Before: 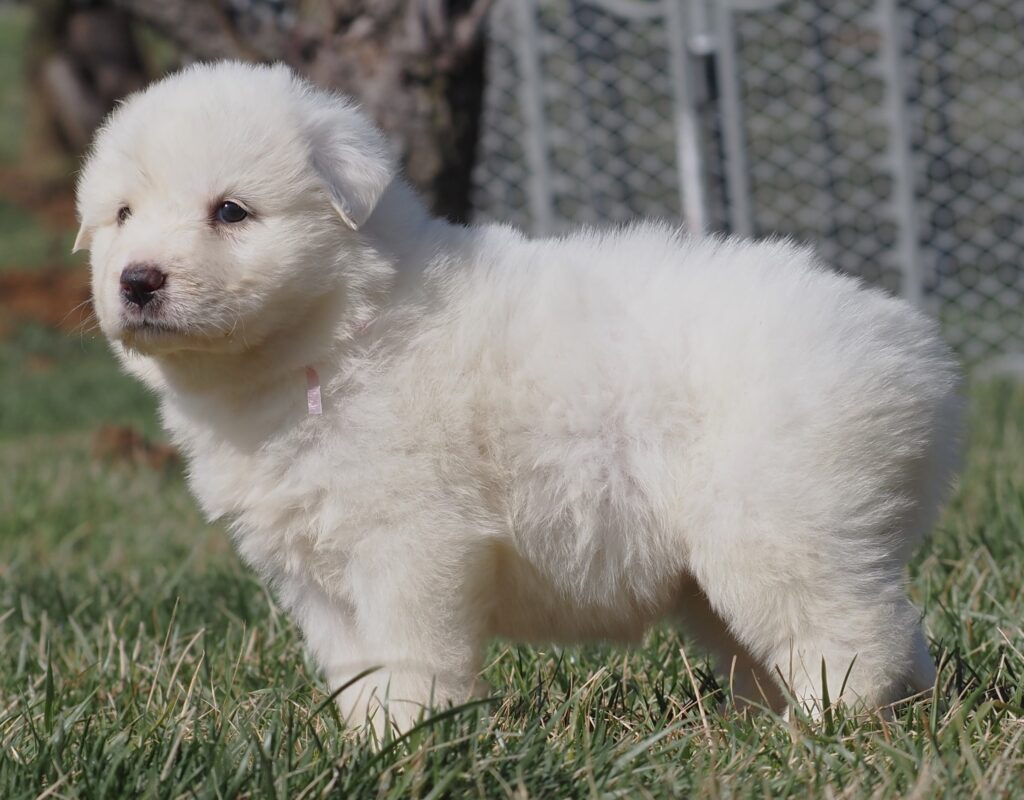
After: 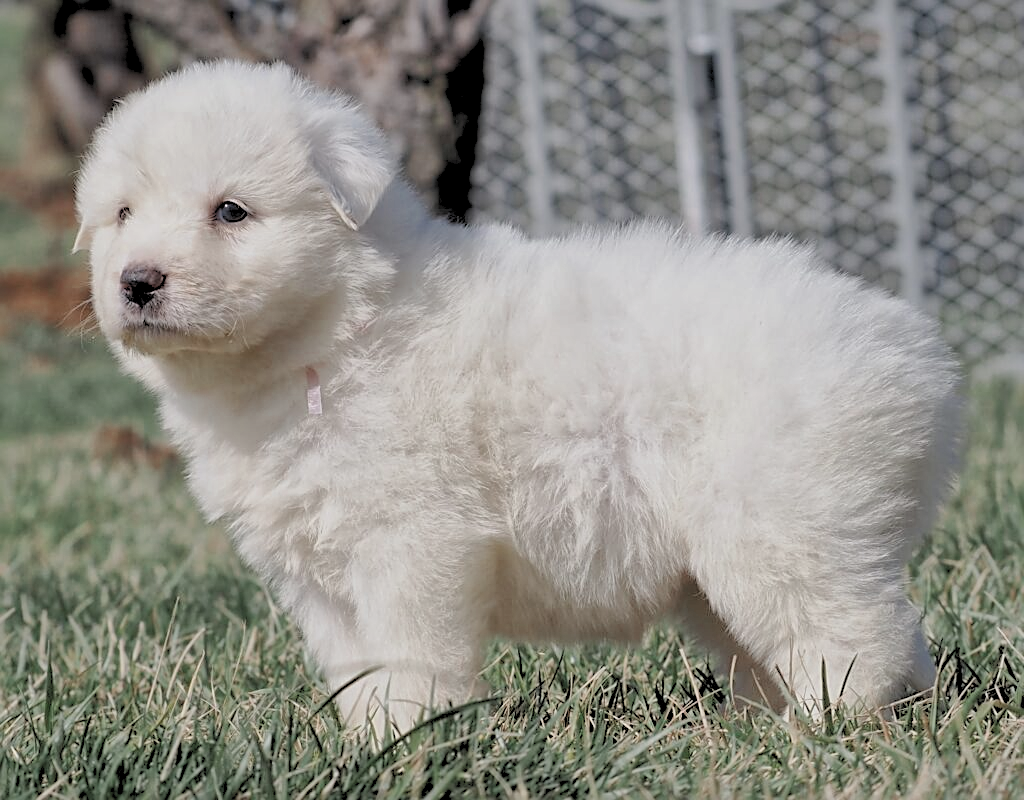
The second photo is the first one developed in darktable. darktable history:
exposure: compensate highlight preservation false
color zones: curves: ch0 [(0, 0.5) (0.125, 0.4) (0.25, 0.5) (0.375, 0.4) (0.5, 0.4) (0.625, 0.35) (0.75, 0.35) (0.875, 0.5)]; ch1 [(0, 0.35) (0.125, 0.45) (0.25, 0.35) (0.375, 0.35) (0.5, 0.35) (0.625, 0.35) (0.75, 0.45) (0.875, 0.35)]; ch2 [(0, 0.6) (0.125, 0.5) (0.25, 0.5) (0.375, 0.6) (0.5, 0.6) (0.625, 0.5) (0.75, 0.5) (0.875, 0.5)]
global tonemap: drago (1, 100), detail 1
sharpen: on, module defaults
rgb levels: preserve colors sum RGB, levels [[0.038, 0.433, 0.934], [0, 0.5, 1], [0, 0.5, 1]]
shadows and highlights: radius 264.75, soften with gaussian
